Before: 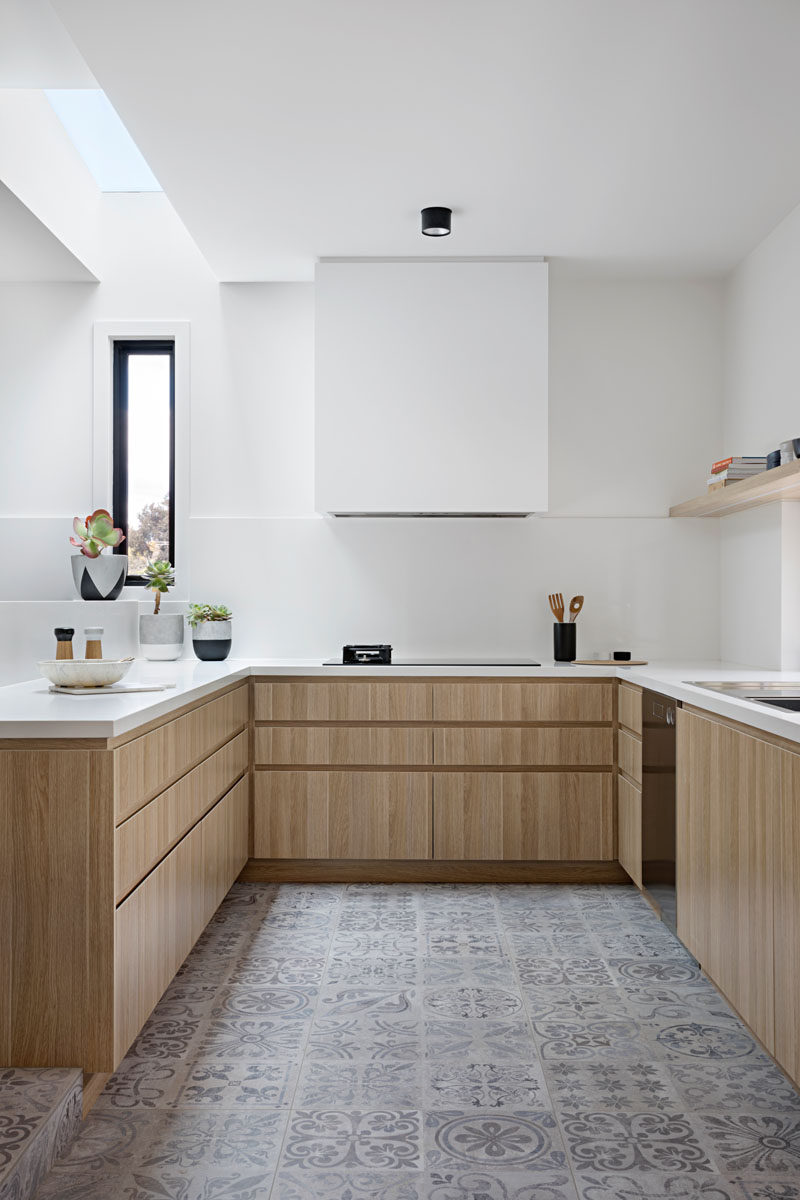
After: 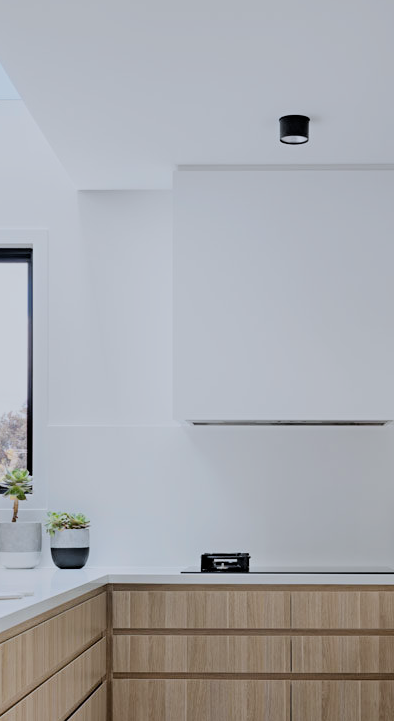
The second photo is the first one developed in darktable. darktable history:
filmic rgb: black relative exposure -7.15 EV, white relative exposure 5.36 EV, hardness 3.02, color science v6 (2022)
crop: left 17.835%, top 7.675%, right 32.881%, bottom 32.213%
color zones: curves: ch1 [(0, 0.469) (0.01, 0.469) (0.12, 0.446) (0.248, 0.469) (0.5, 0.5) (0.748, 0.5) (0.99, 0.469) (1, 0.469)]
white balance: red 0.974, blue 1.044
